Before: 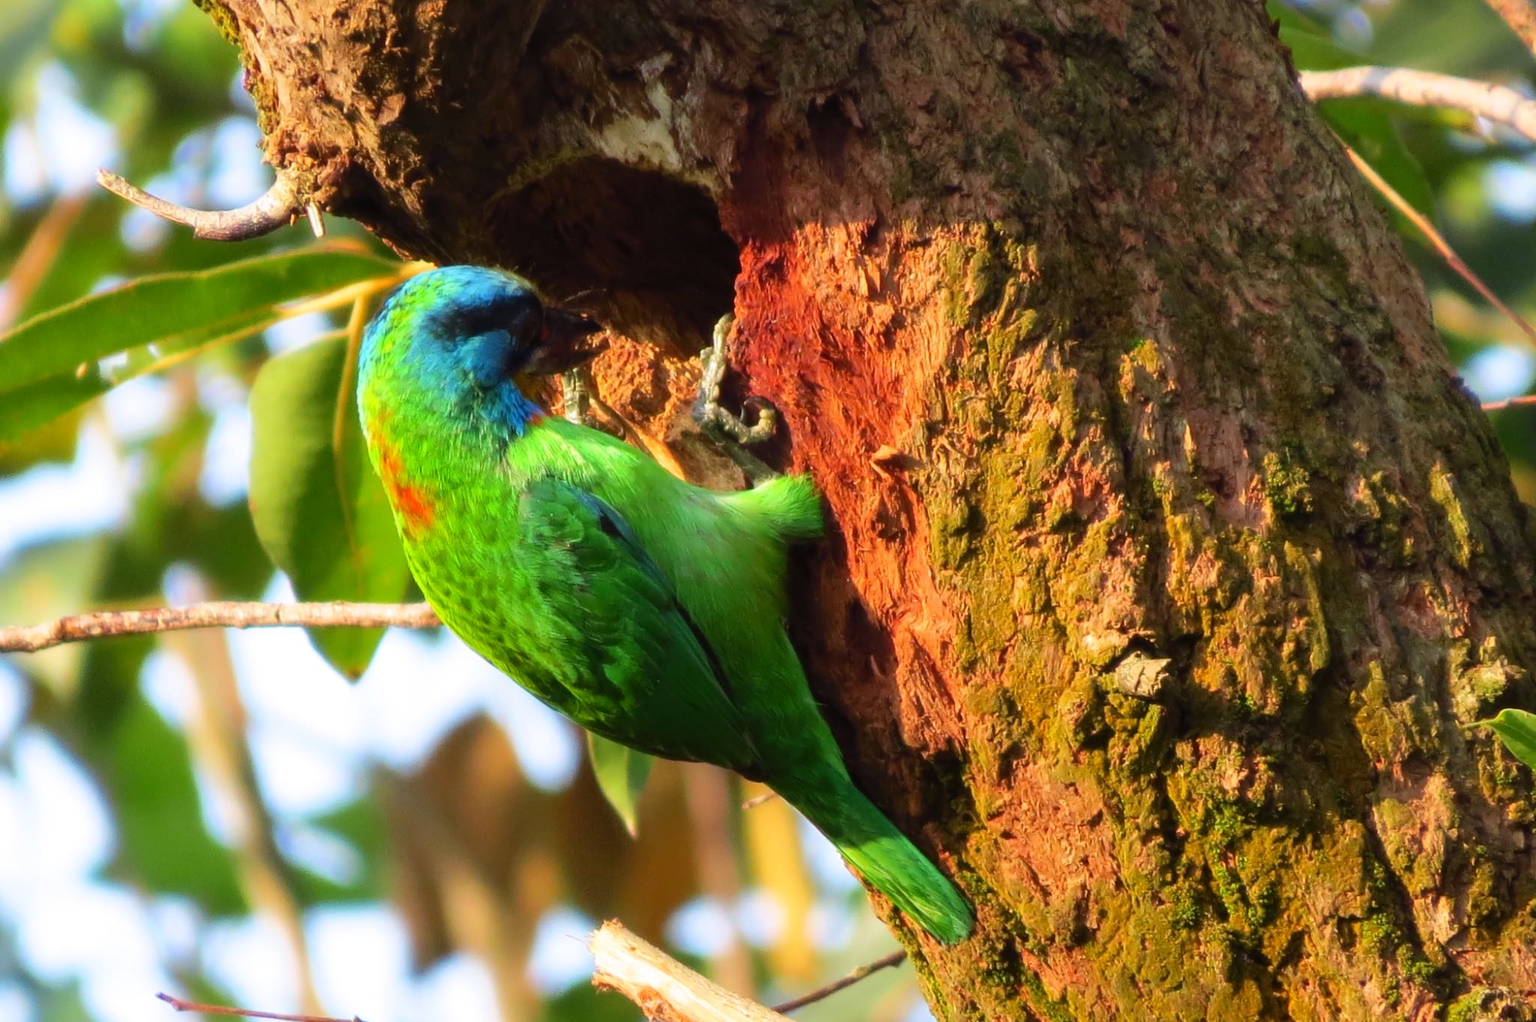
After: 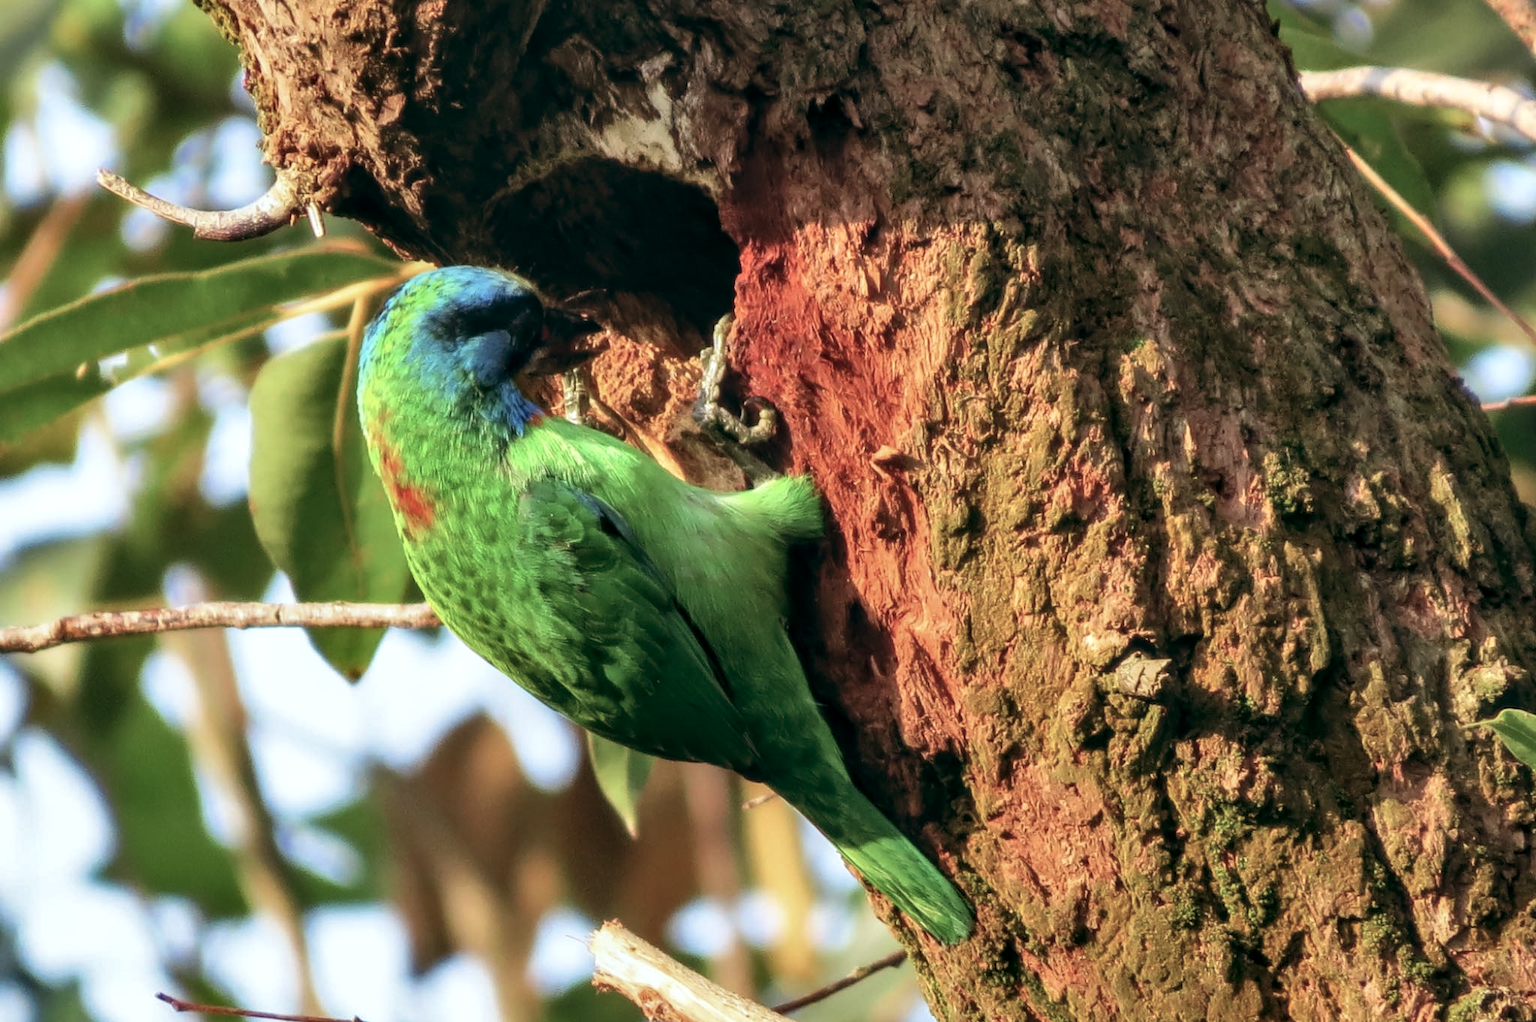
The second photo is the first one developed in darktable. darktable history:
local contrast: detail 130%
shadows and highlights: shadows 40, highlights -54, highlights color adjustment 46%, low approximation 0.01, soften with gaussian
color balance: lift [1, 0.994, 1.002, 1.006], gamma [0.957, 1.081, 1.016, 0.919], gain [0.97, 0.972, 1.01, 1.028], input saturation 91.06%, output saturation 79.8%
